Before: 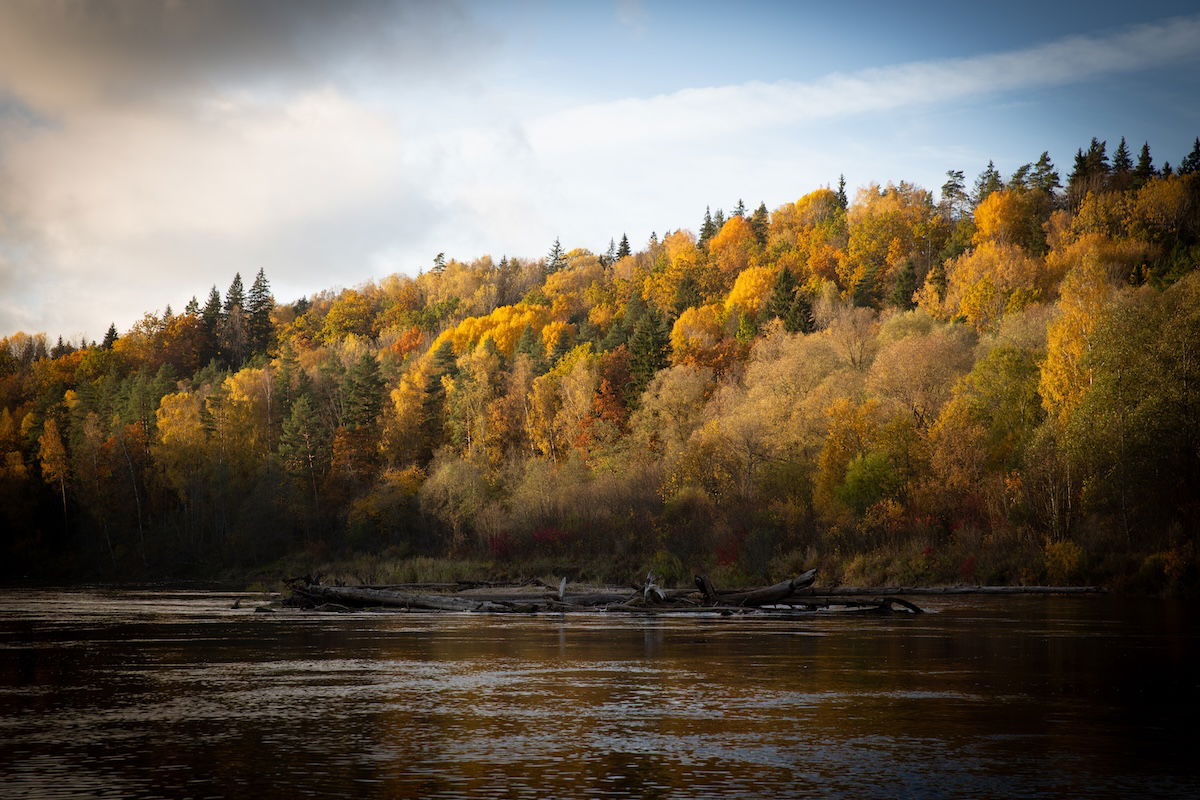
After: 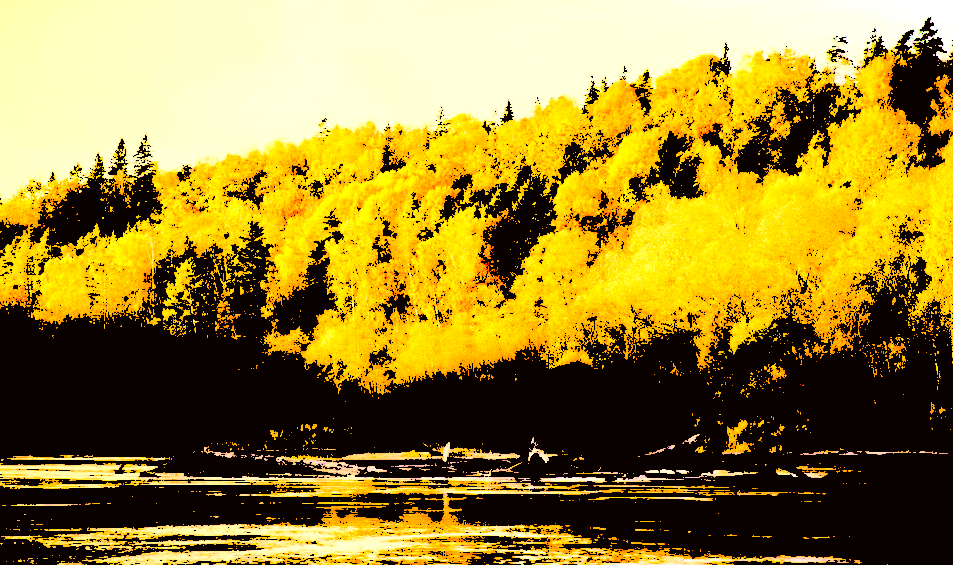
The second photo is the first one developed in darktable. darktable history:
levels: levels [0.246, 0.246, 0.506]
color balance rgb: perceptual saturation grading › global saturation 24.74%, perceptual saturation grading › highlights -51.22%, perceptual saturation grading › mid-tones 19.16%, perceptual saturation grading › shadows 60.98%, global vibrance 50%
crop: left 9.712%, top 16.928%, right 10.845%, bottom 12.332%
color correction: highlights a* 17.94, highlights b* 35.39, shadows a* 1.48, shadows b* 6.42, saturation 1.01
contrast equalizer: y [[0.783, 0.666, 0.575, 0.77, 0.556, 0.501], [0.5 ×6], [0.5 ×6], [0, 0.02, 0.272, 0.399, 0.062, 0], [0 ×6]]
